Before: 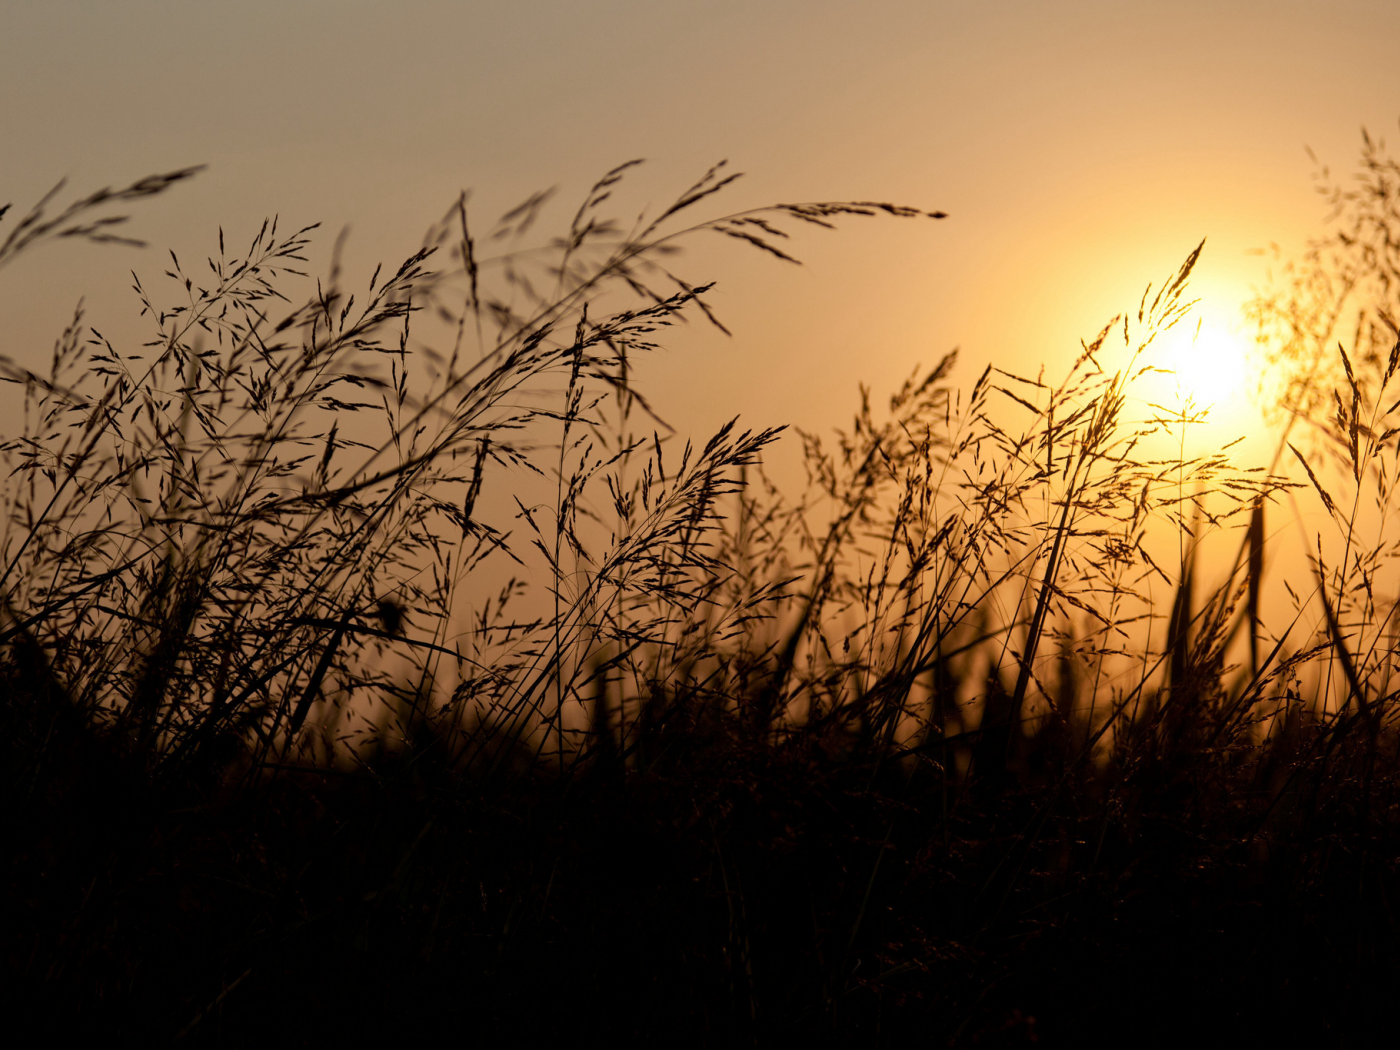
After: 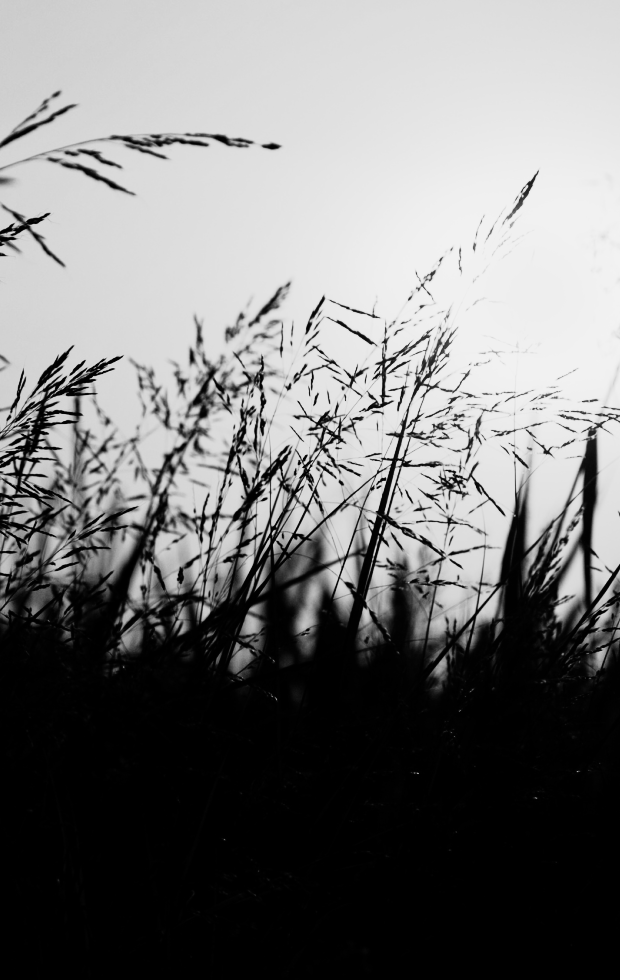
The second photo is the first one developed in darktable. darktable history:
crop: left 47.628%, top 6.643%, right 7.874%
shadows and highlights: shadows 37.27, highlights -28.18, soften with gaussian
rgb curve: curves: ch0 [(0, 0) (0.21, 0.15) (0.24, 0.21) (0.5, 0.75) (0.75, 0.96) (0.89, 0.99) (1, 1)]; ch1 [(0, 0.02) (0.21, 0.13) (0.25, 0.2) (0.5, 0.67) (0.75, 0.9) (0.89, 0.97) (1, 1)]; ch2 [(0, 0.02) (0.21, 0.13) (0.25, 0.2) (0.5, 0.67) (0.75, 0.9) (0.89, 0.97) (1, 1)], compensate middle gray true
monochrome: a -92.57, b 58.91
